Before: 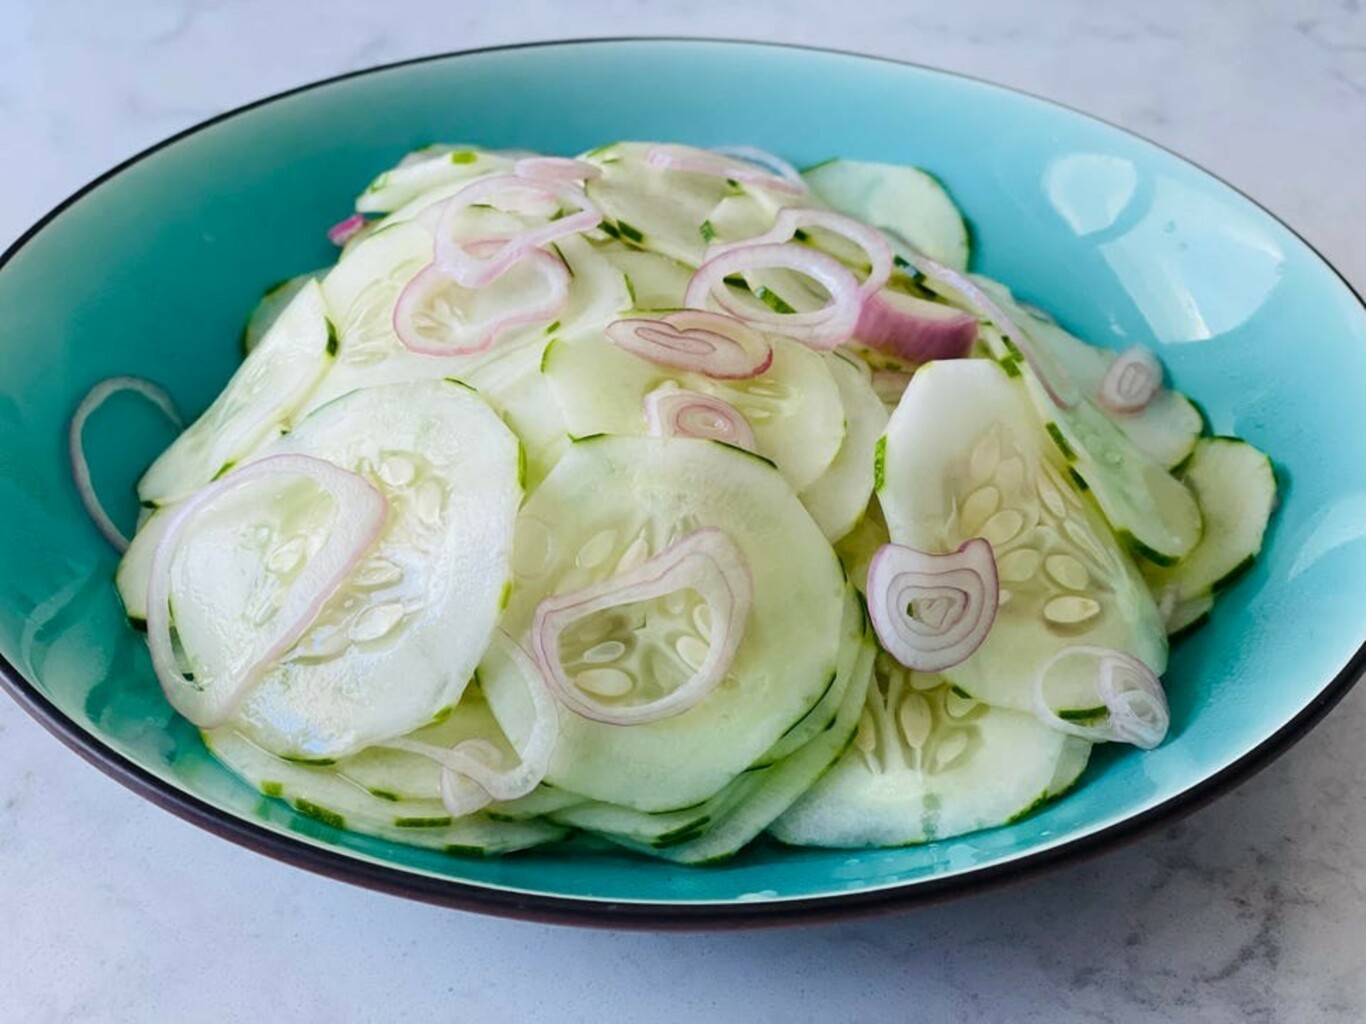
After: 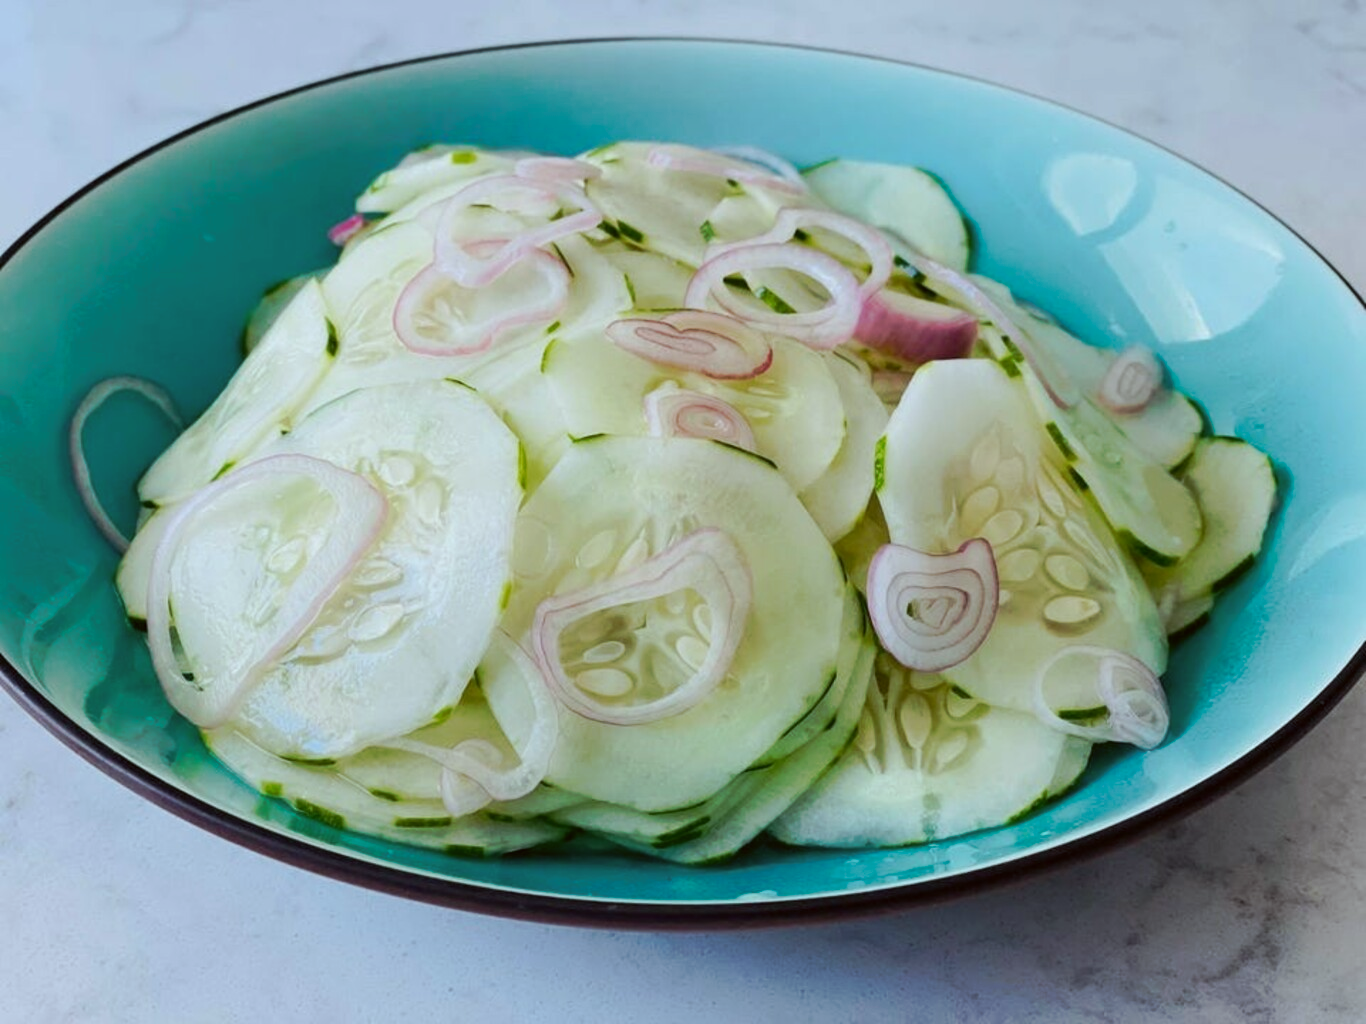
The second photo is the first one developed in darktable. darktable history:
contrast equalizer: y [[0.5 ×6], [0.5 ×6], [0.5, 0.5, 0.501, 0.545, 0.707, 0.863], [0 ×6], [0 ×6]]
tone curve: curves: ch0 [(0, 0) (0.003, 0.003) (0.011, 0.011) (0.025, 0.025) (0.044, 0.044) (0.069, 0.069) (0.1, 0.099) (0.136, 0.135) (0.177, 0.177) (0.224, 0.224) (0.277, 0.276) (0.335, 0.334) (0.399, 0.398) (0.468, 0.467) (0.543, 0.565) (0.623, 0.641) (0.709, 0.723) (0.801, 0.81) (0.898, 0.902) (1, 1)], preserve colors none
exposure: exposure -0.177 EV, compensate highlight preservation false
bloom: size 3%, threshold 100%, strength 0%
color correction: highlights a* -4.98, highlights b* -3.76, shadows a* 3.83, shadows b* 4.08
